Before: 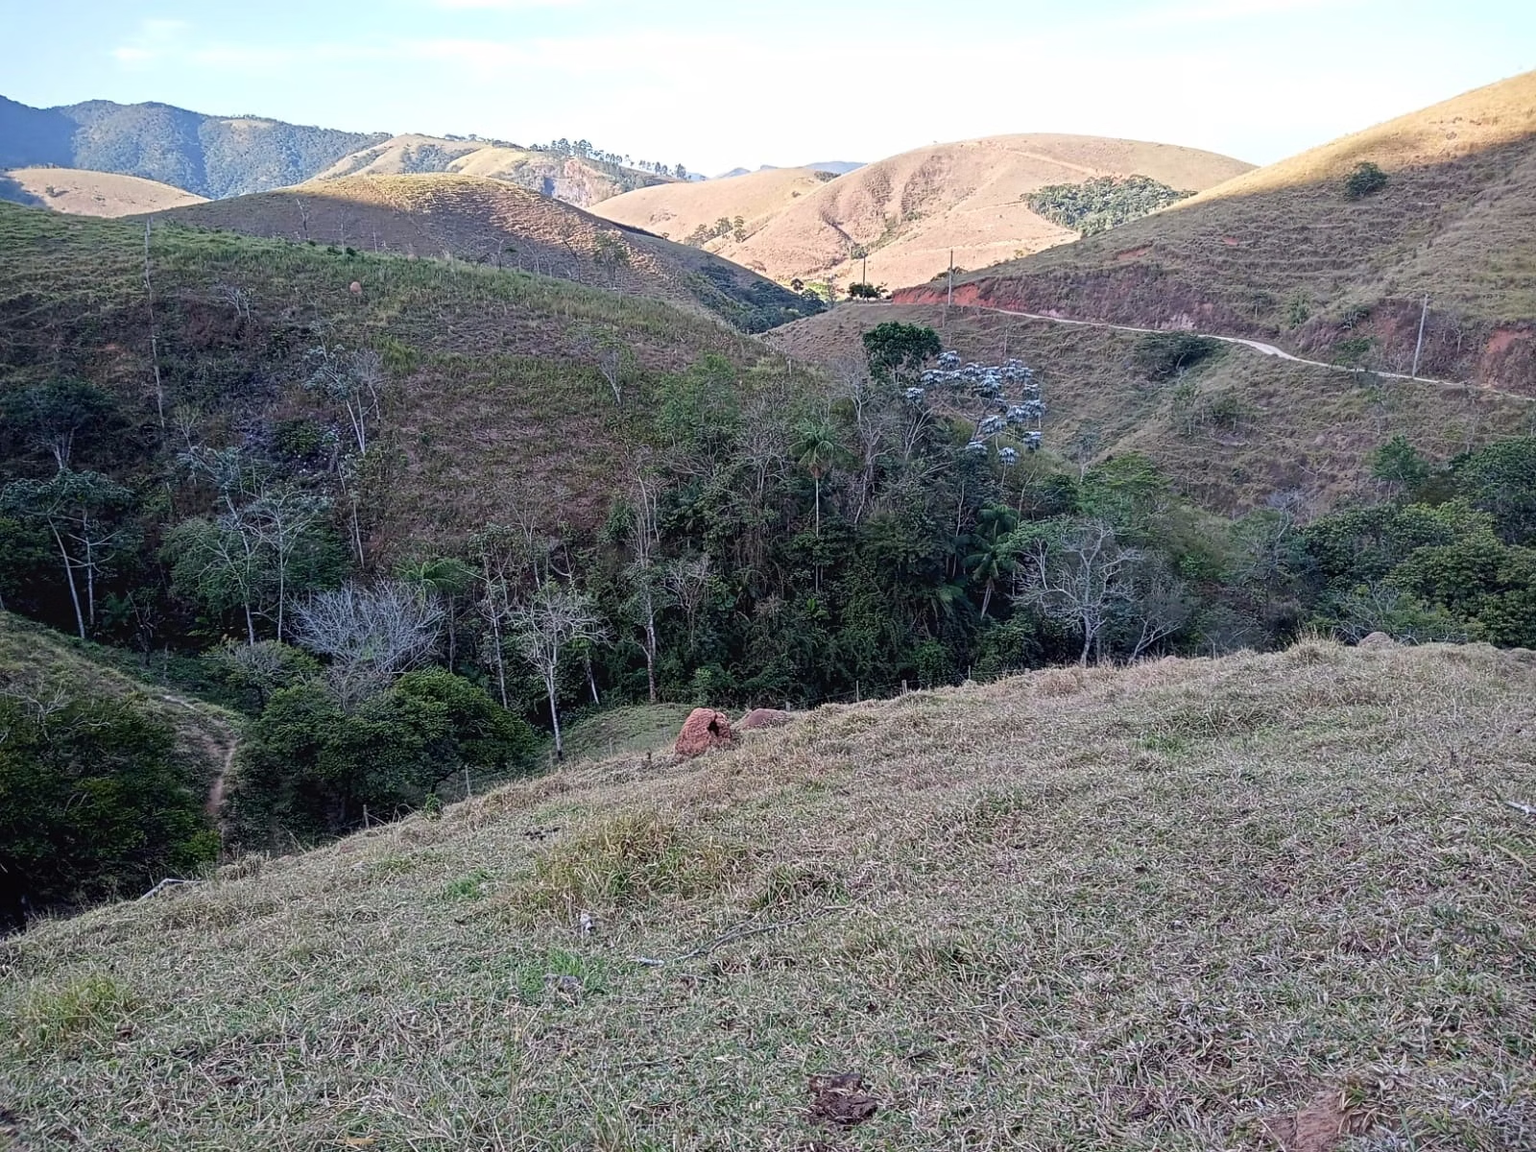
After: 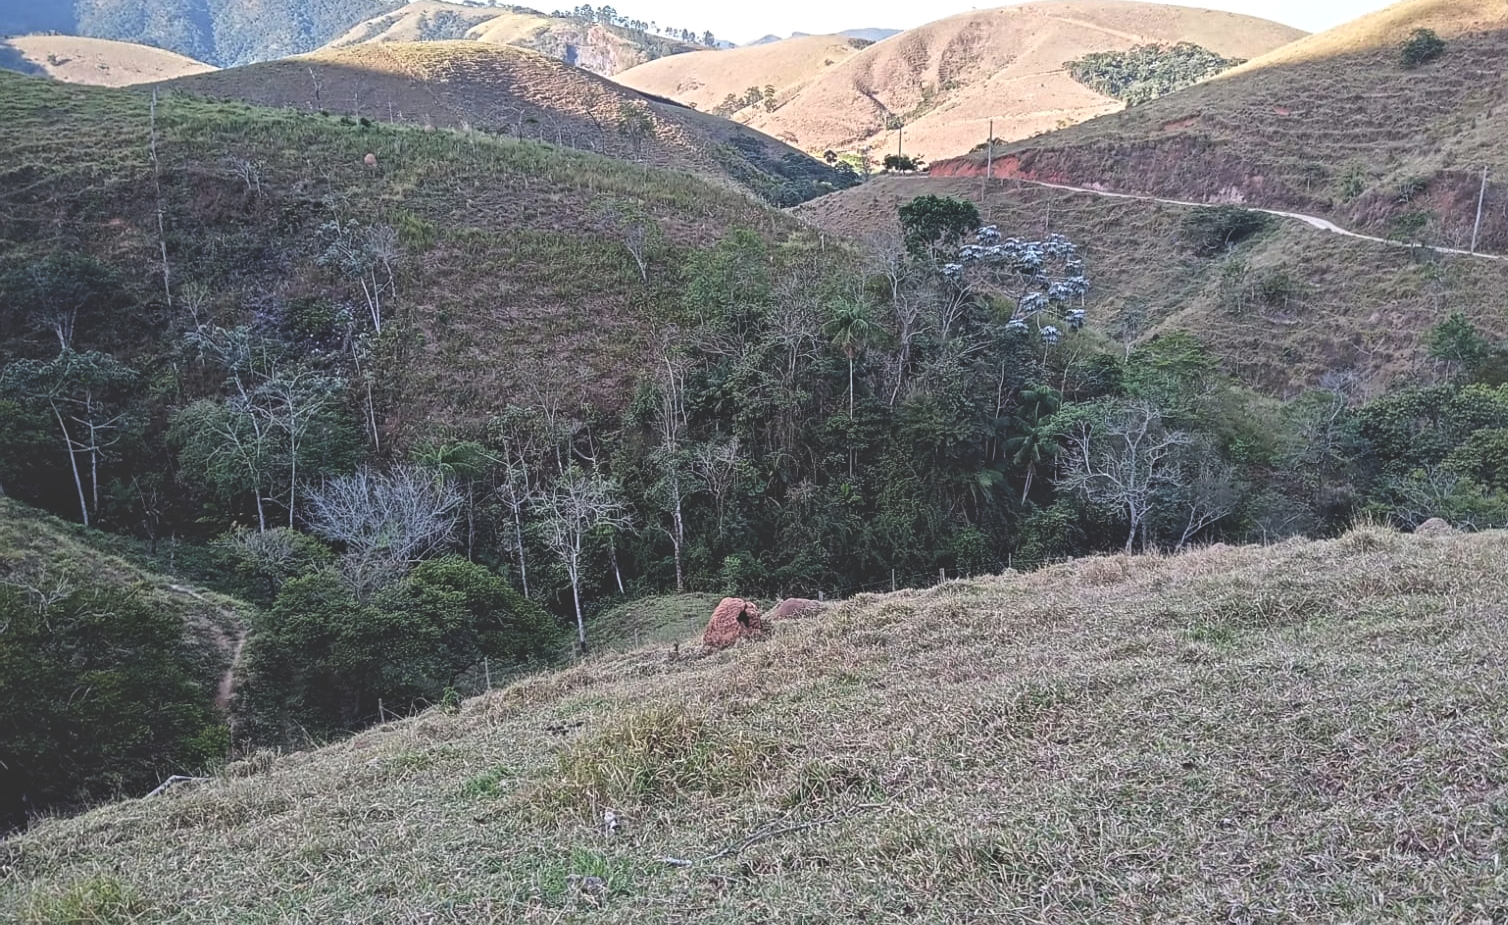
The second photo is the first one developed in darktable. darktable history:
local contrast: mode bilateral grid, contrast 30, coarseness 25, midtone range 0.2
crop and rotate: angle 0.03°, top 11.643%, right 5.651%, bottom 11.189%
color balance rgb: on, module defaults
exposure: black level correction -0.03, compensate highlight preservation false
